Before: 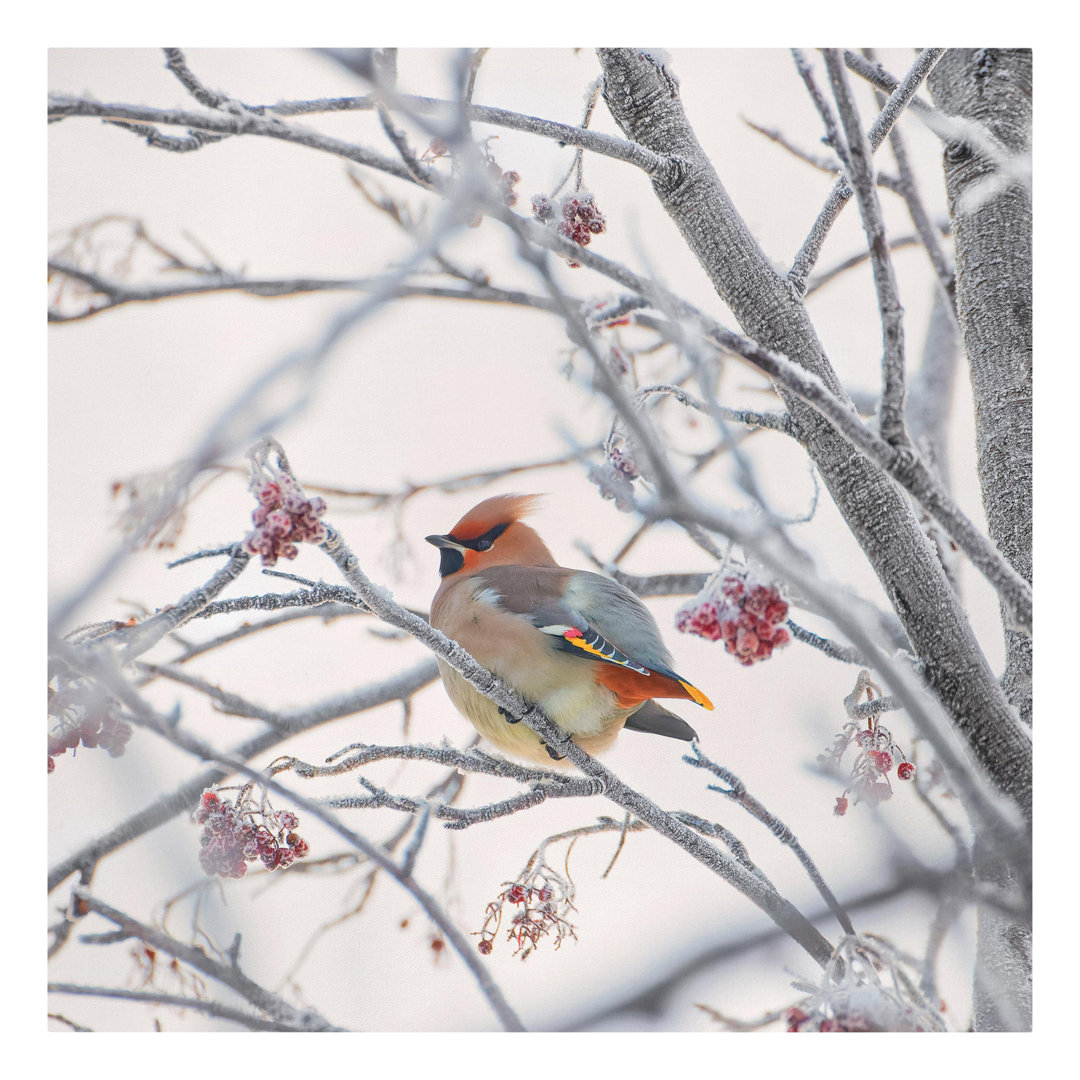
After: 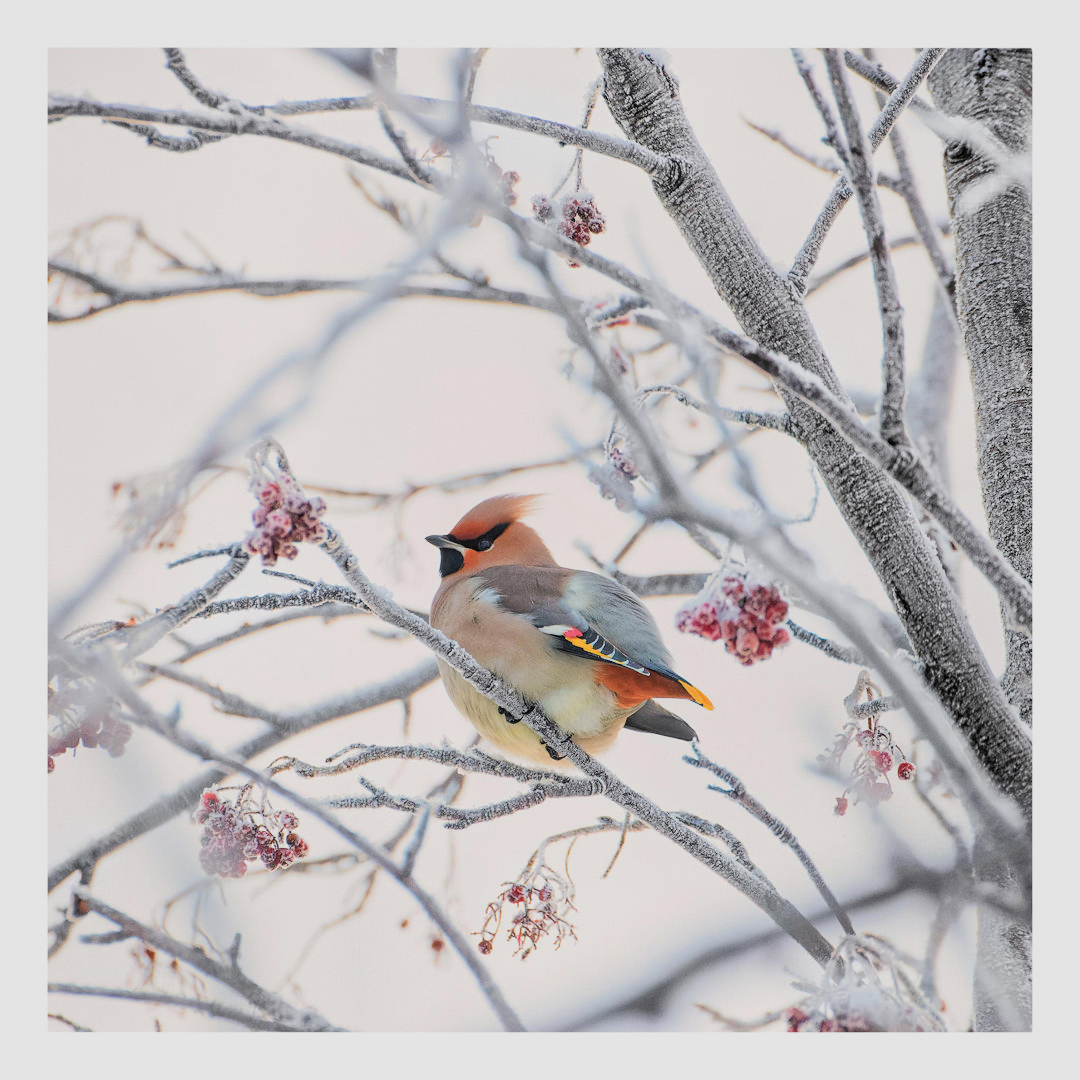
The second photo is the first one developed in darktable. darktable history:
filmic rgb: black relative exposure -5.05 EV, white relative exposure 3.97 EV, hardness 2.88, contrast 1.297, highlights saturation mix -29.11%, color science v6 (2022)
